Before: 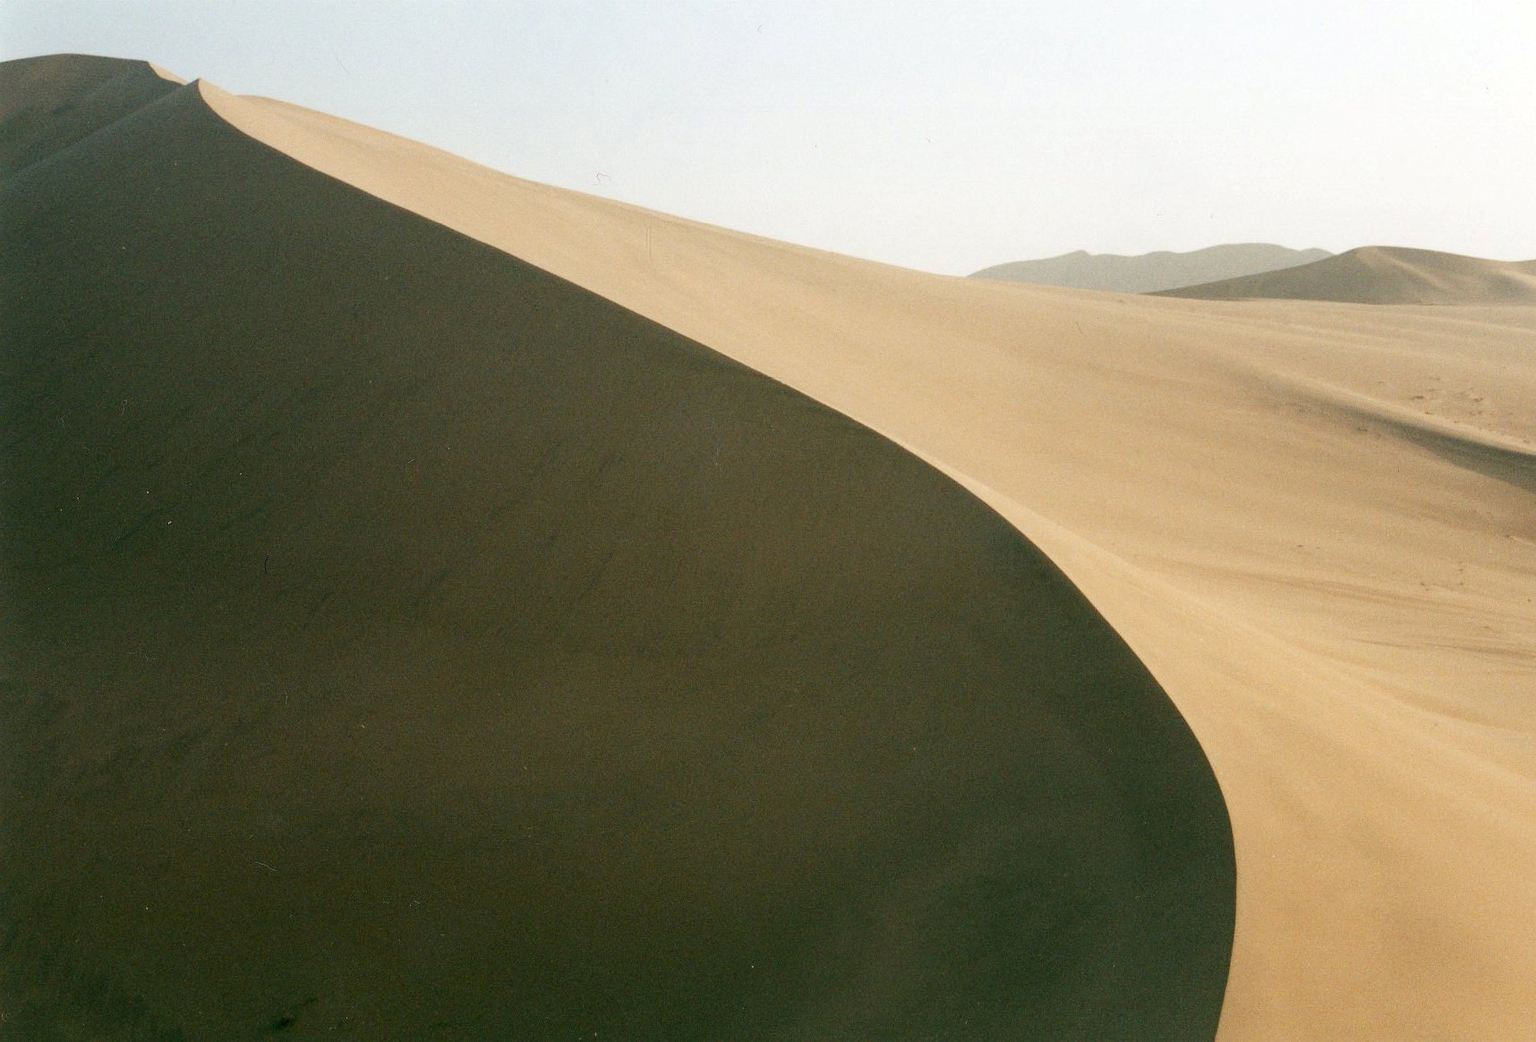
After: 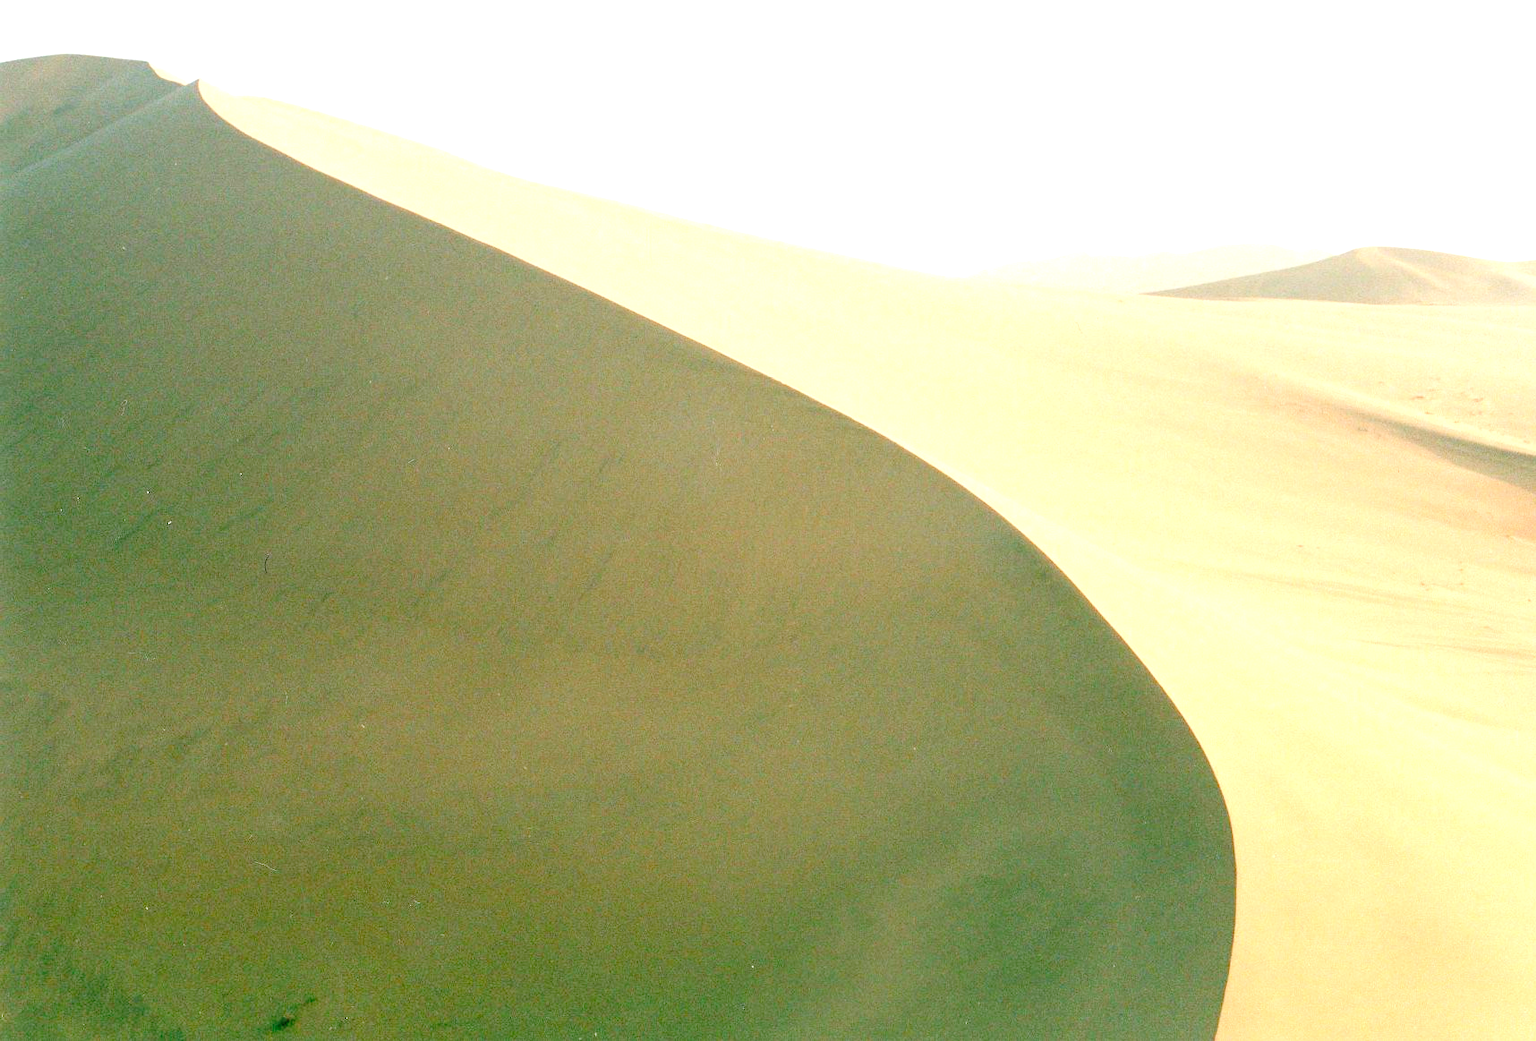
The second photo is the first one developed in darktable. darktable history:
shadows and highlights: radius 110.32, shadows 51.38, white point adjustment 9.1, highlights -4.07, soften with gaussian
levels: levels [0.008, 0.318, 0.836]
